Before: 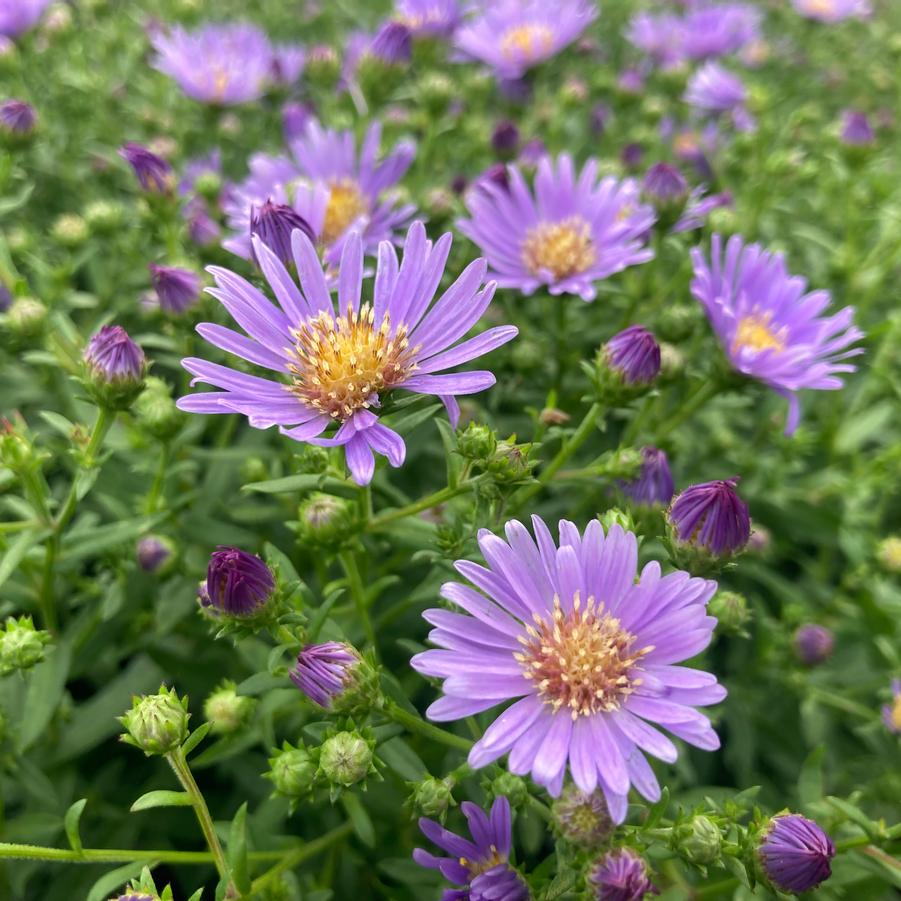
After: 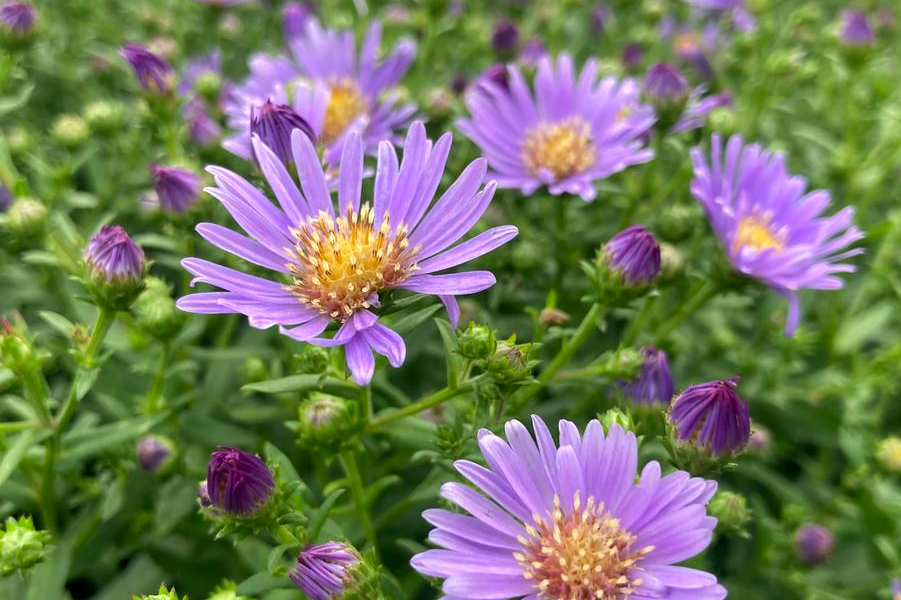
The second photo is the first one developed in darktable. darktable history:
contrast brightness saturation: saturation 0.103
contrast equalizer: y [[0.526, 0.53, 0.532, 0.532, 0.53, 0.525], [0.5 ×6], [0.5 ×6], [0 ×6], [0 ×6]], mix 0.315
crop: top 11.184%, bottom 22.201%
